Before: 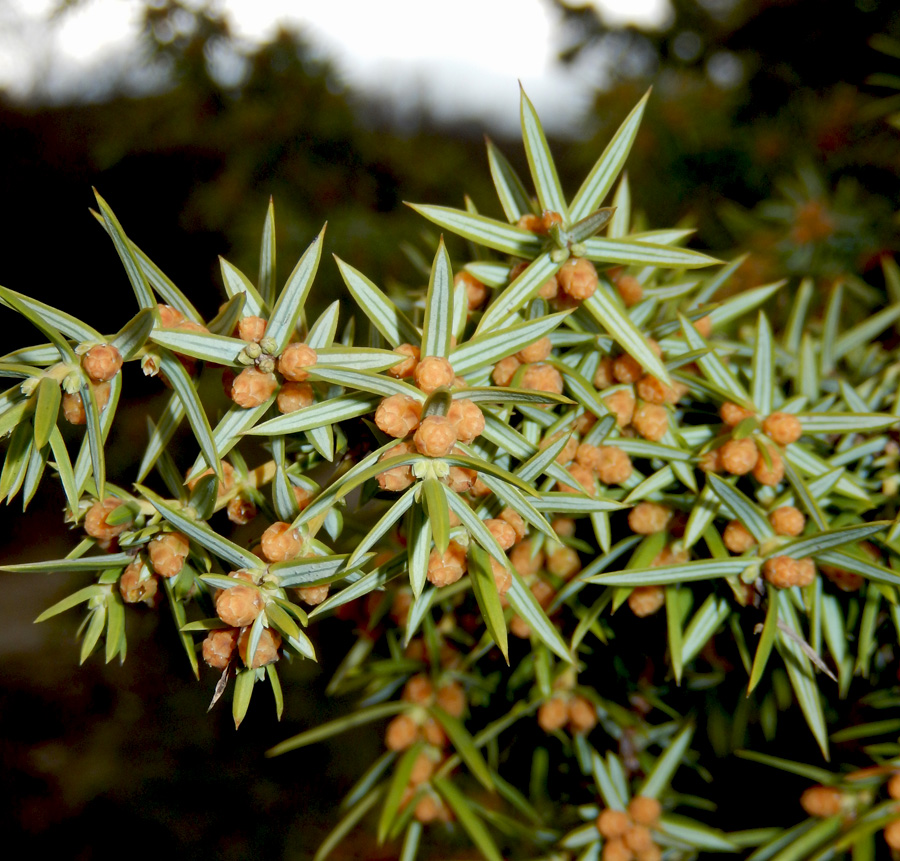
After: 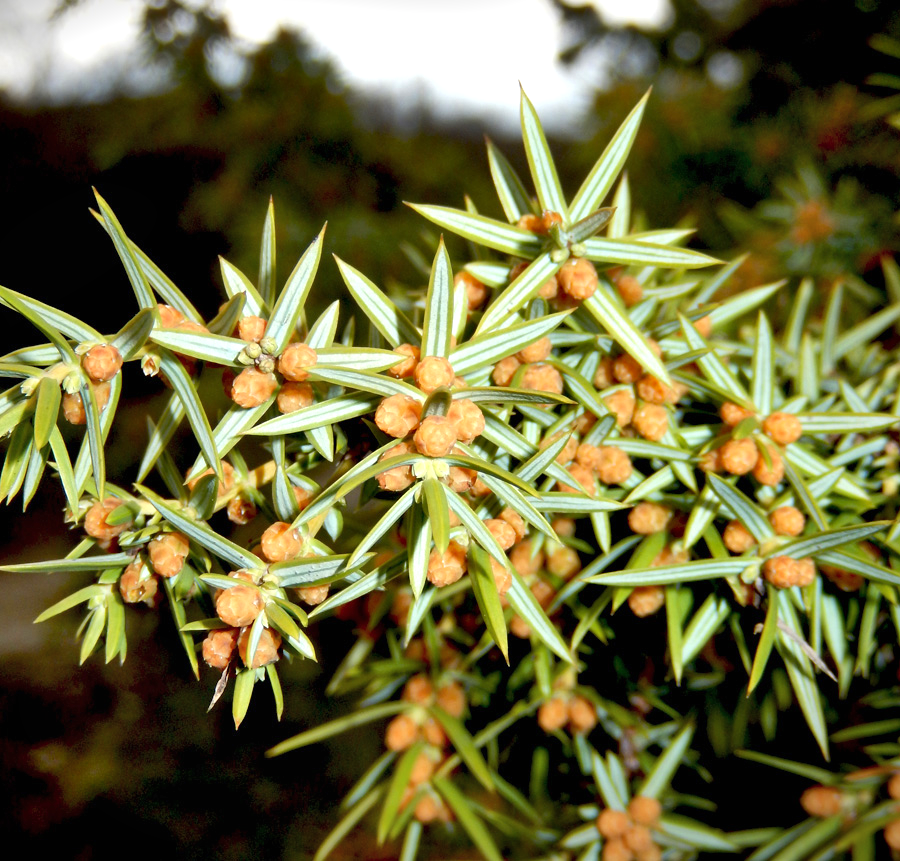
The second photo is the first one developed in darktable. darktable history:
exposure: black level correction 0, exposure 0.7 EV, compensate exposure bias true, compensate highlight preservation false
vignetting: fall-off start 97.23%, saturation -0.024, center (-0.033, -0.042), width/height ratio 1.179, unbound false
shadows and highlights: highlights color adjustment 0%, soften with gaussian
white balance: emerald 1
